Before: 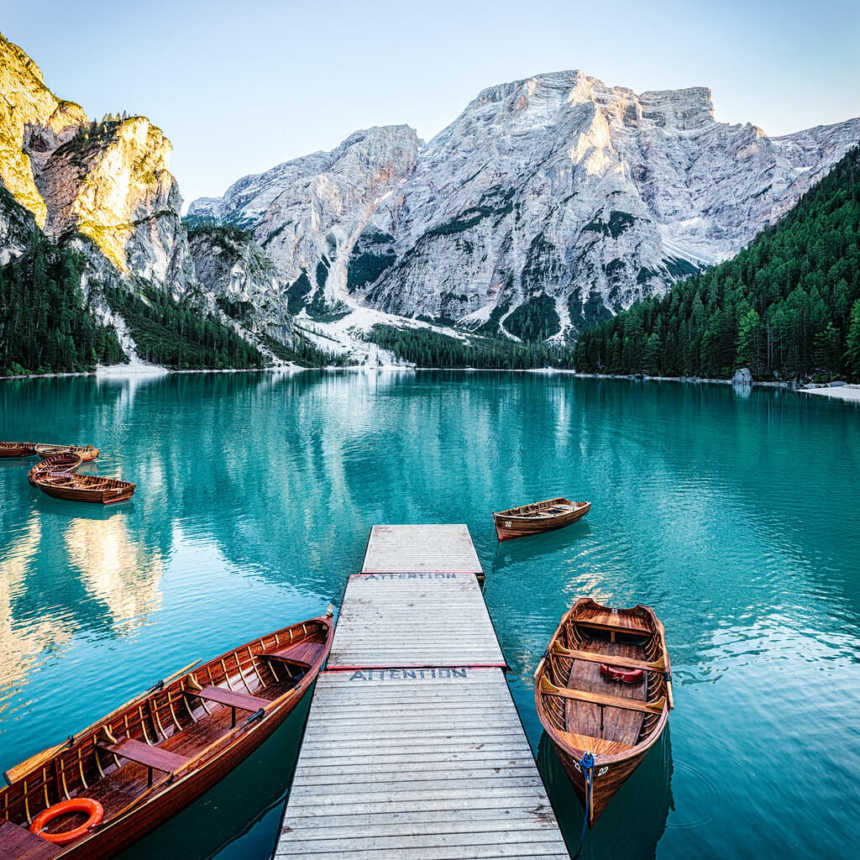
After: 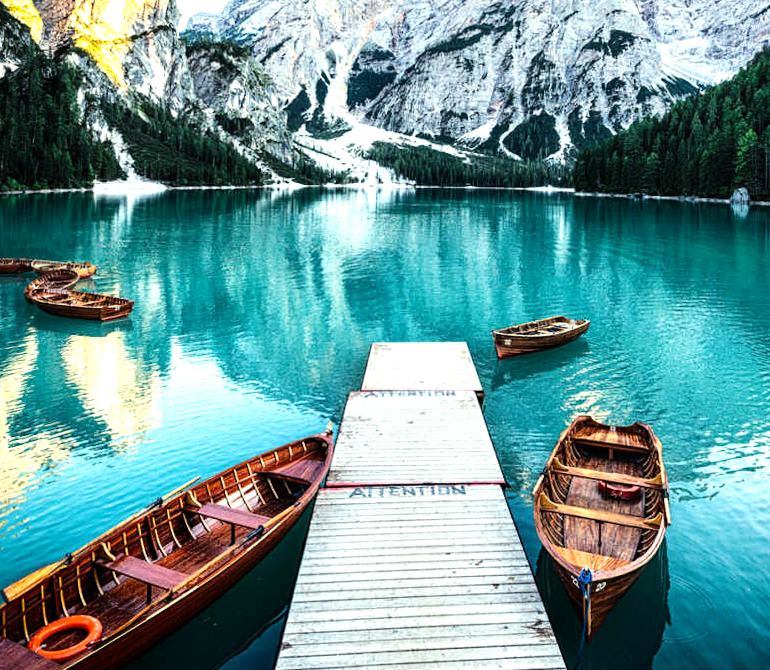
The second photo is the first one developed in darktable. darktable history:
tone equalizer: -8 EV -0.75 EV, -7 EV -0.7 EV, -6 EV -0.6 EV, -5 EV -0.4 EV, -3 EV 0.4 EV, -2 EV 0.6 EV, -1 EV 0.7 EV, +0 EV 0.75 EV, edges refinement/feathering 500, mask exposure compensation -1.57 EV, preserve details no
crop: top 20.916%, right 9.437%, bottom 0.316%
color correction: highlights a* -4.28, highlights b* 6.53
rotate and perspective: rotation 0.174°, lens shift (vertical) 0.013, lens shift (horizontal) 0.019, shear 0.001, automatic cropping original format, crop left 0.007, crop right 0.991, crop top 0.016, crop bottom 0.997
